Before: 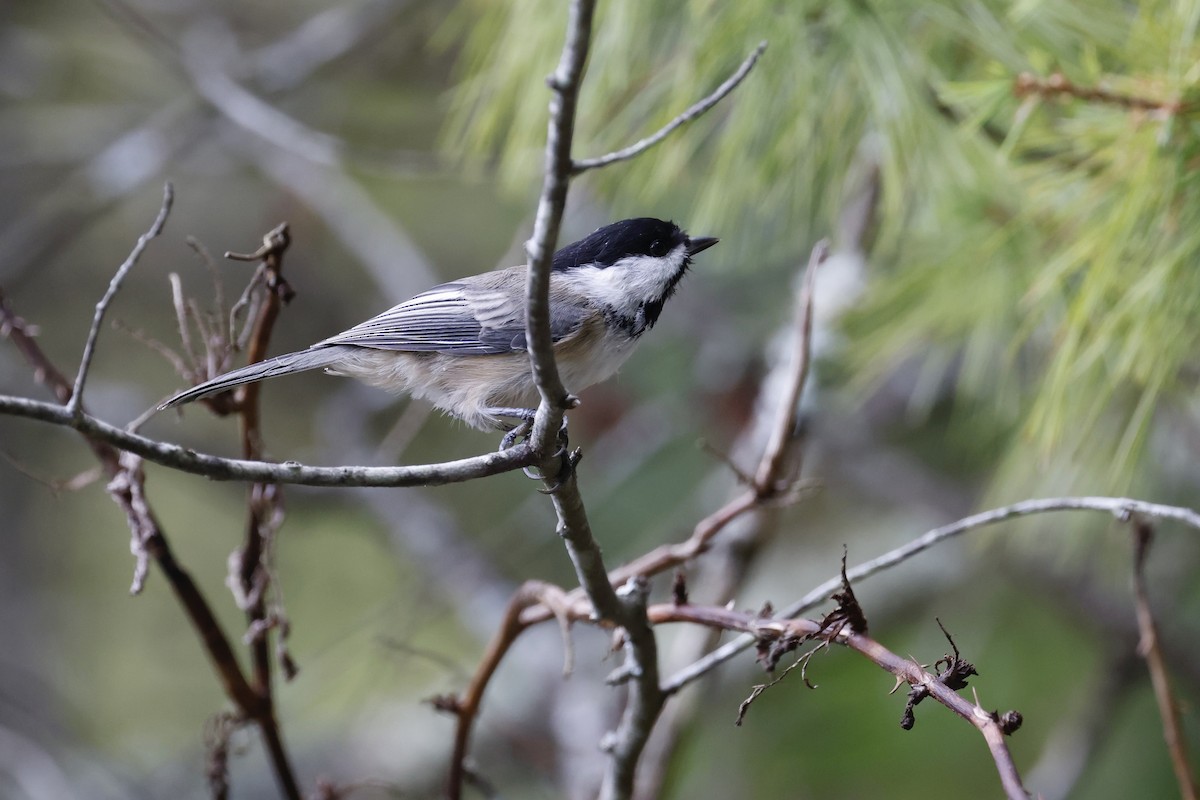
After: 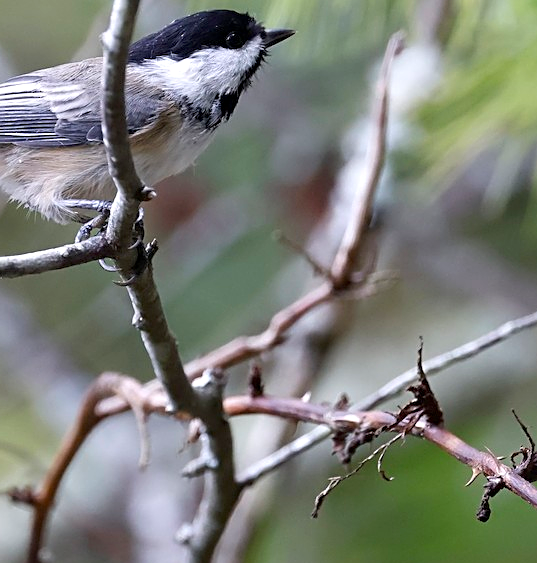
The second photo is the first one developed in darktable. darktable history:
crop: left 35.372%, top 26.107%, right 19.809%, bottom 3.413%
sharpen: on, module defaults
exposure: black level correction 0.003, exposure 0.386 EV, compensate highlight preservation false
